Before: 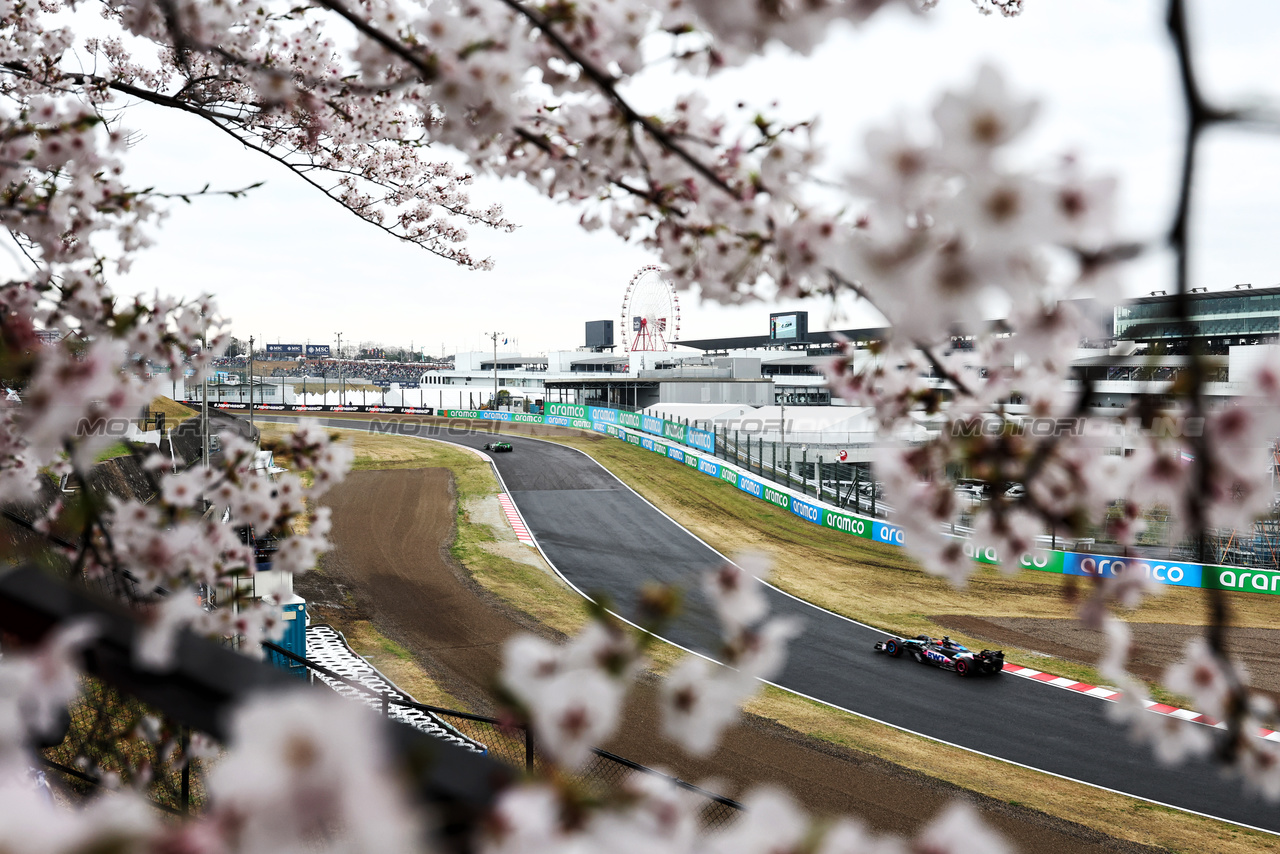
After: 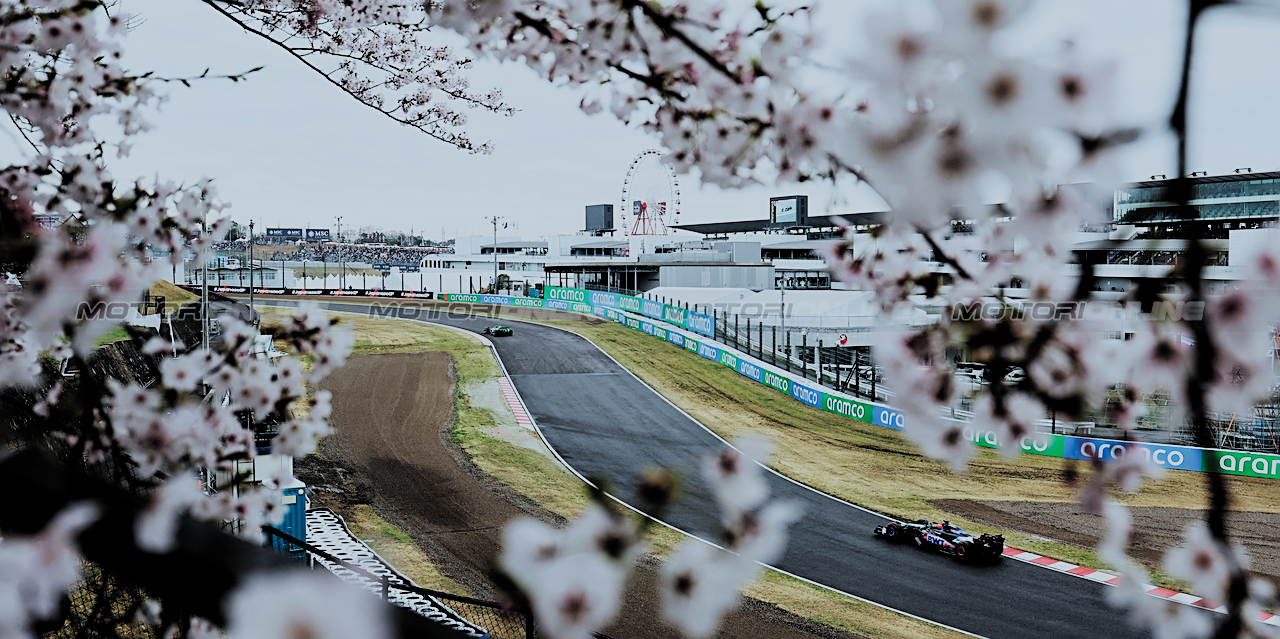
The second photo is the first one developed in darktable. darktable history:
crop: top 13.64%, bottom 11.498%
filmic rgb: black relative exposure -4.38 EV, white relative exposure 4.56 EV, threshold 2.99 EV, hardness 2.37, contrast 1.062, add noise in highlights 0, color science v3 (2019), use custom middle-gray values true, contrast in highlights soft, enable highlight reconstruction true
sharpen: on, module defaults
color calibration: illuminant F (fluorescent), F source F9 (Cool White Deluxe 4150 K) – high CRI, x 0.374, y 0.373, temperature 4162.35 K
